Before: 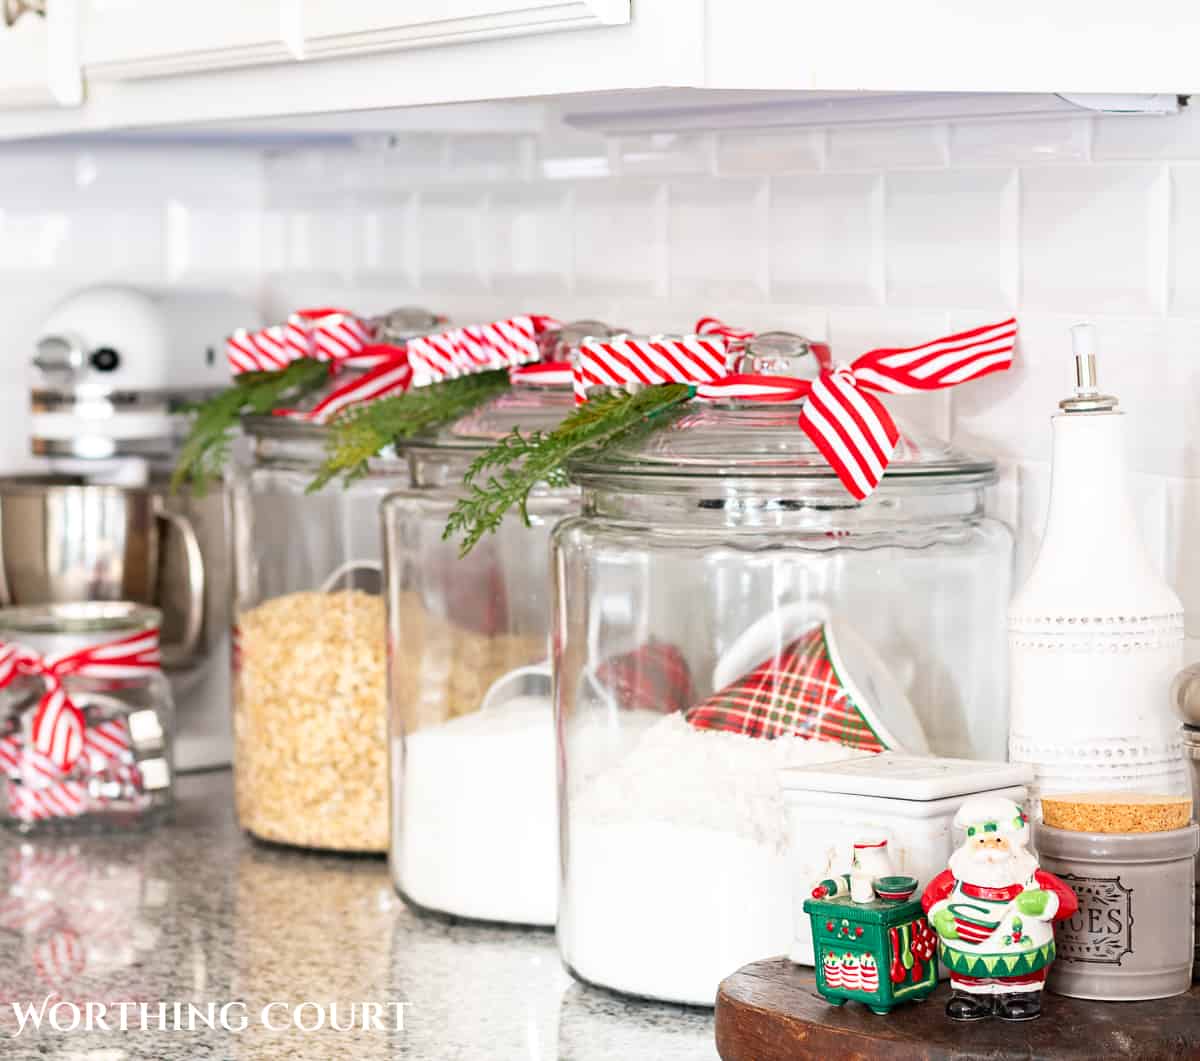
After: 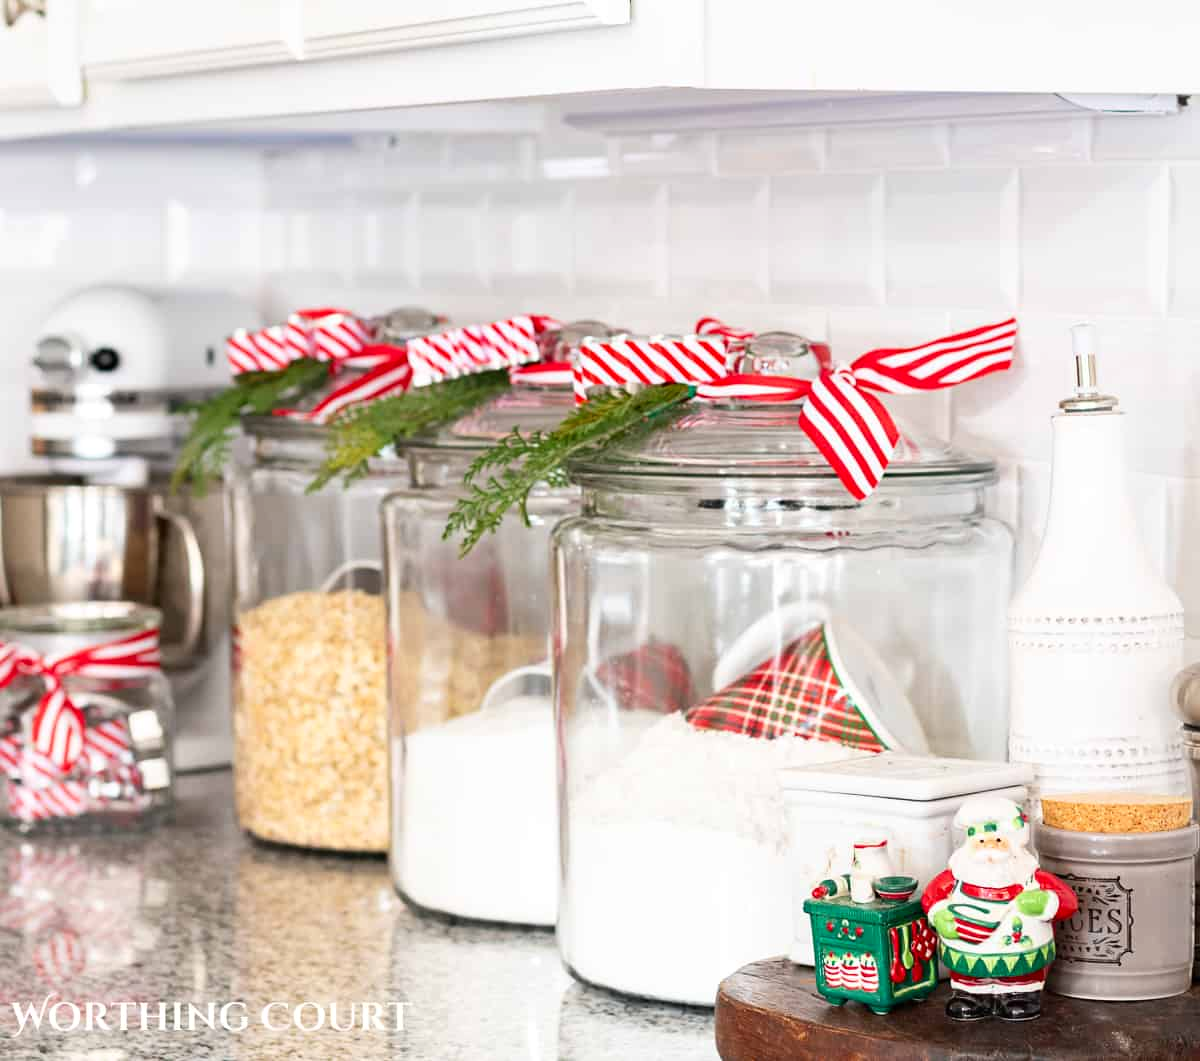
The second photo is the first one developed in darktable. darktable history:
contrast brightness saturation: contrast 0.081, saturation 0.017
